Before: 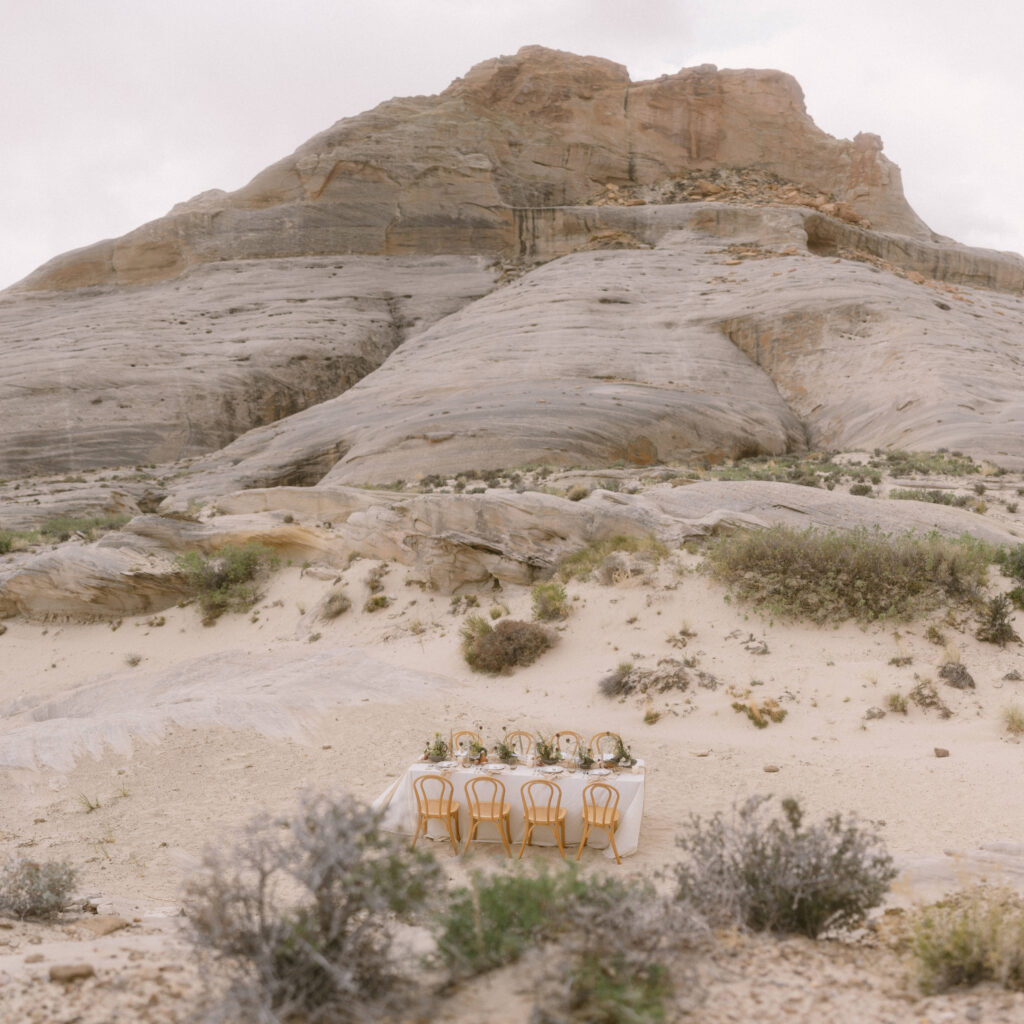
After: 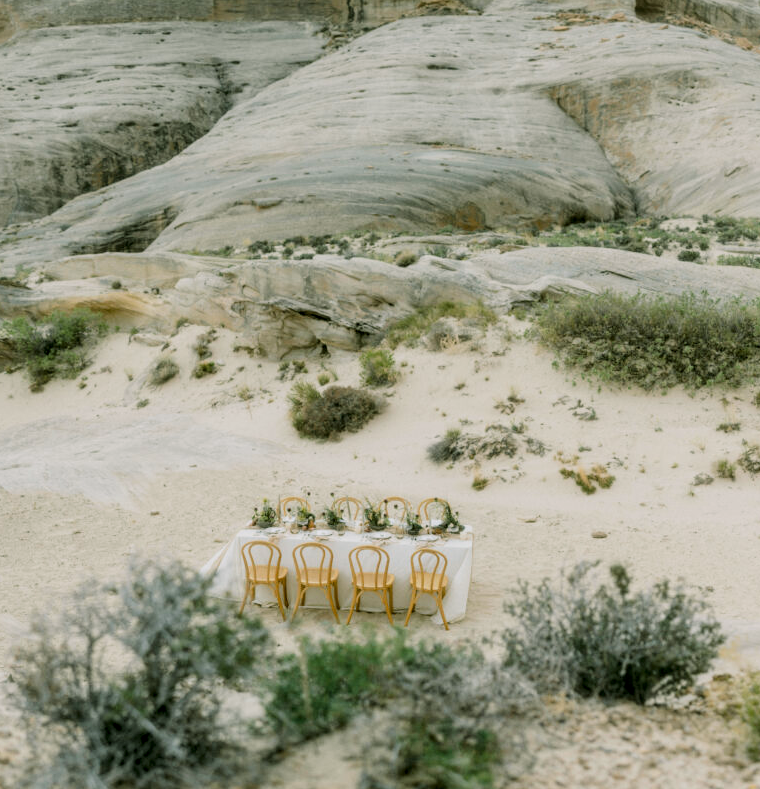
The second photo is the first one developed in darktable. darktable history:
color balance rgb: power › chroma 2.138%, power › hue 166.59°, perceptual saturation grading › global saturation 19.571%
filmic rgb: black relative exposure -5.09 EV, white relative exposure 3.54 EV, hardness 3.17, contrast 1.3, highlights saturation mix -49.84%
local contrast: on, module defaults
crop: left 16.859%, top 22.944%, right 8.906%
exposure: black level correction 0.001, compensate highlight preservation false
tone equalizer: on, module defaults
